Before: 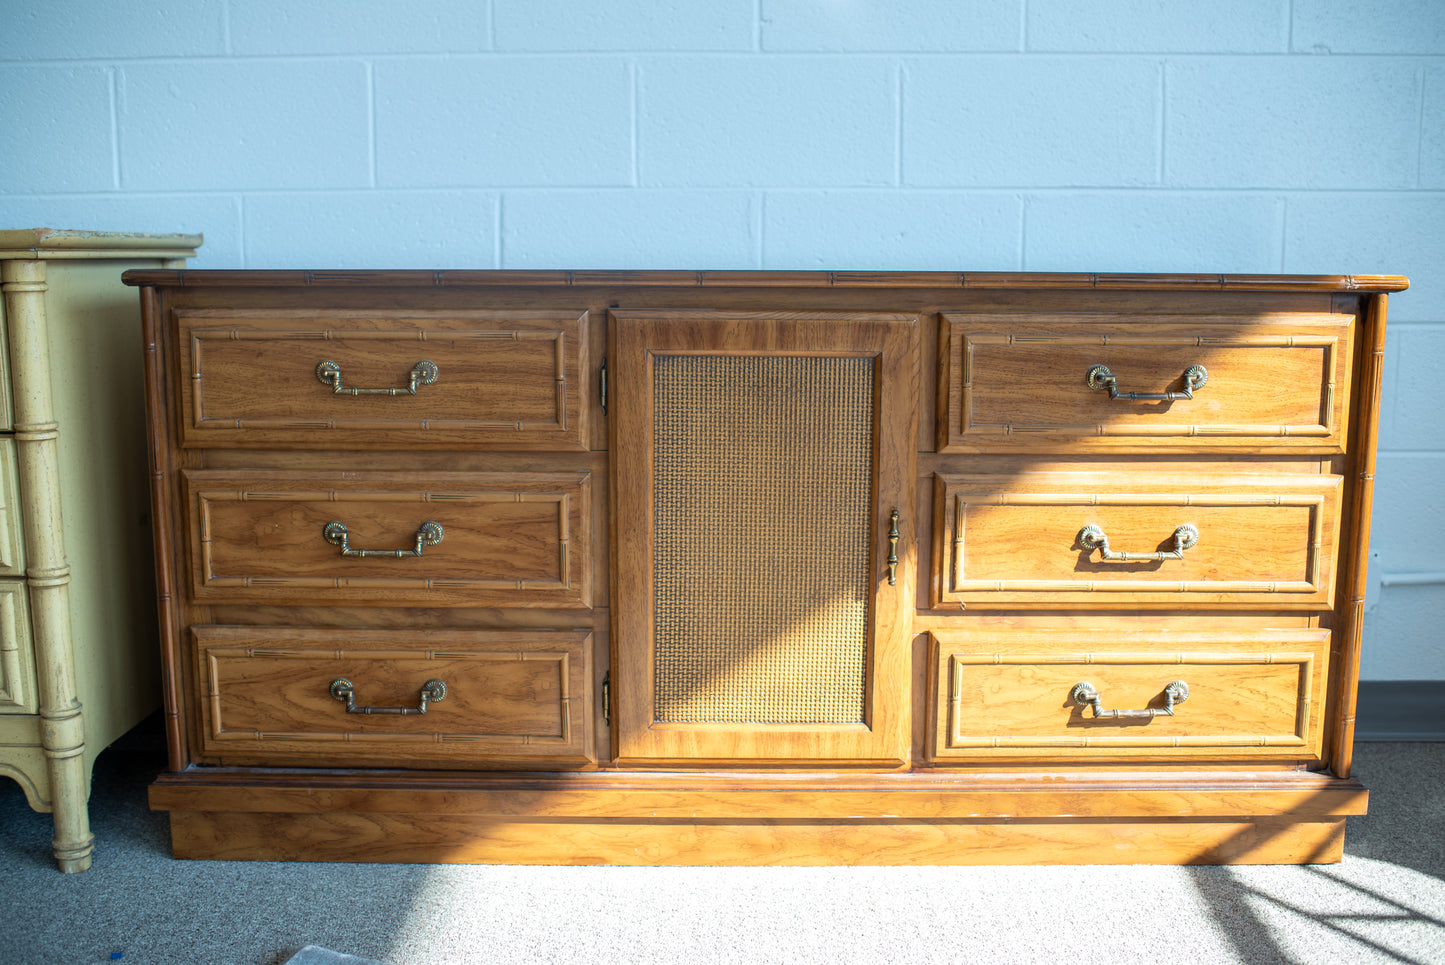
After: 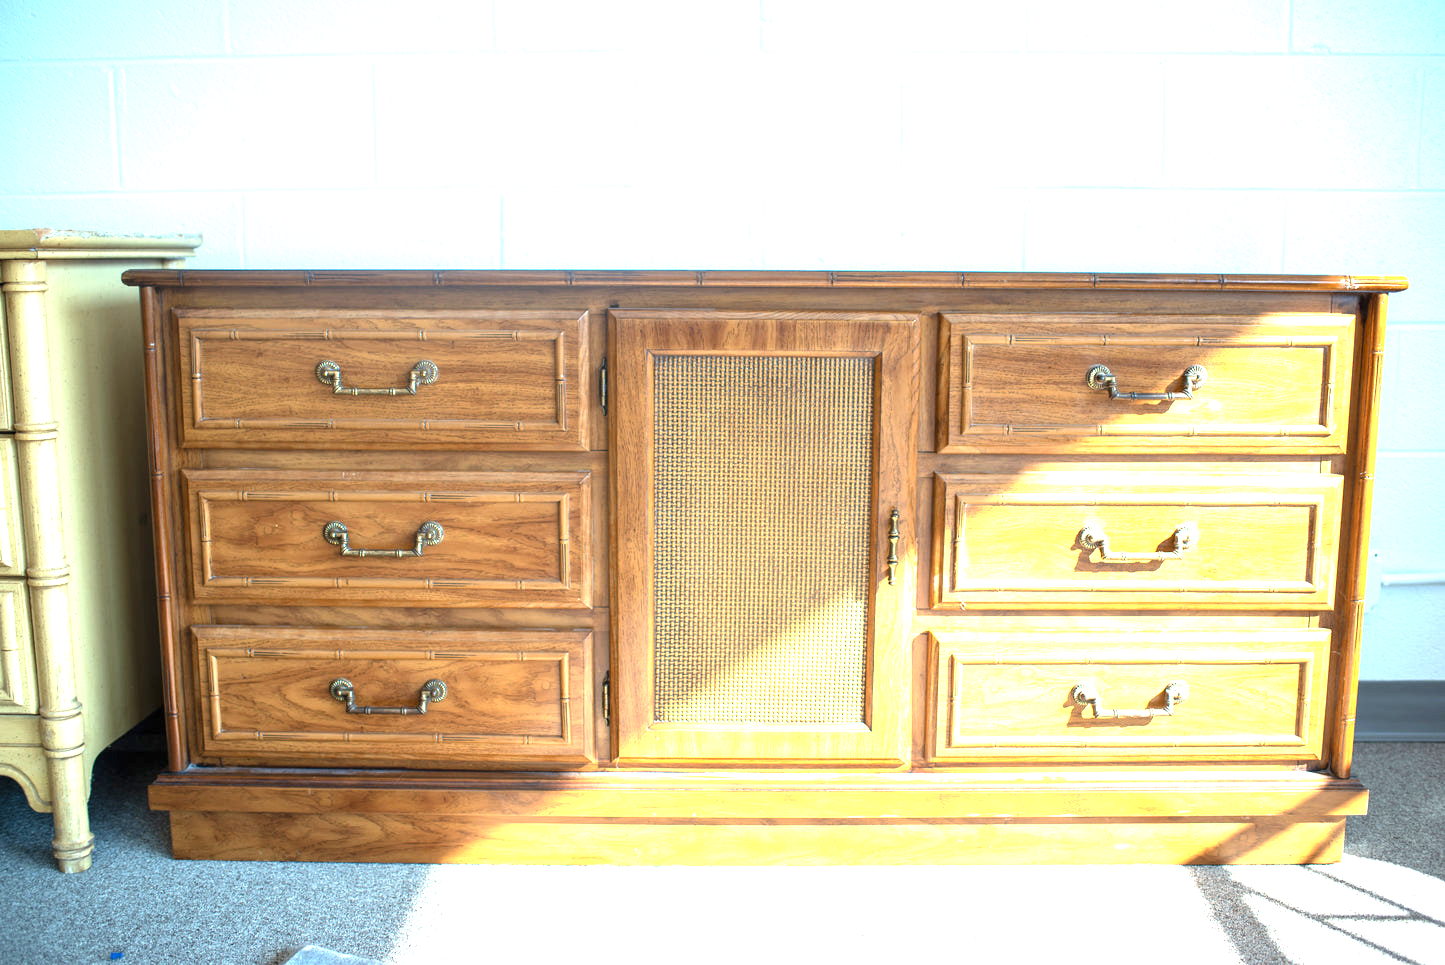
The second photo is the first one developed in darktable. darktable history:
exposure: black level correction 0, exposure 1.451 EV, compensate highlight preservation false
